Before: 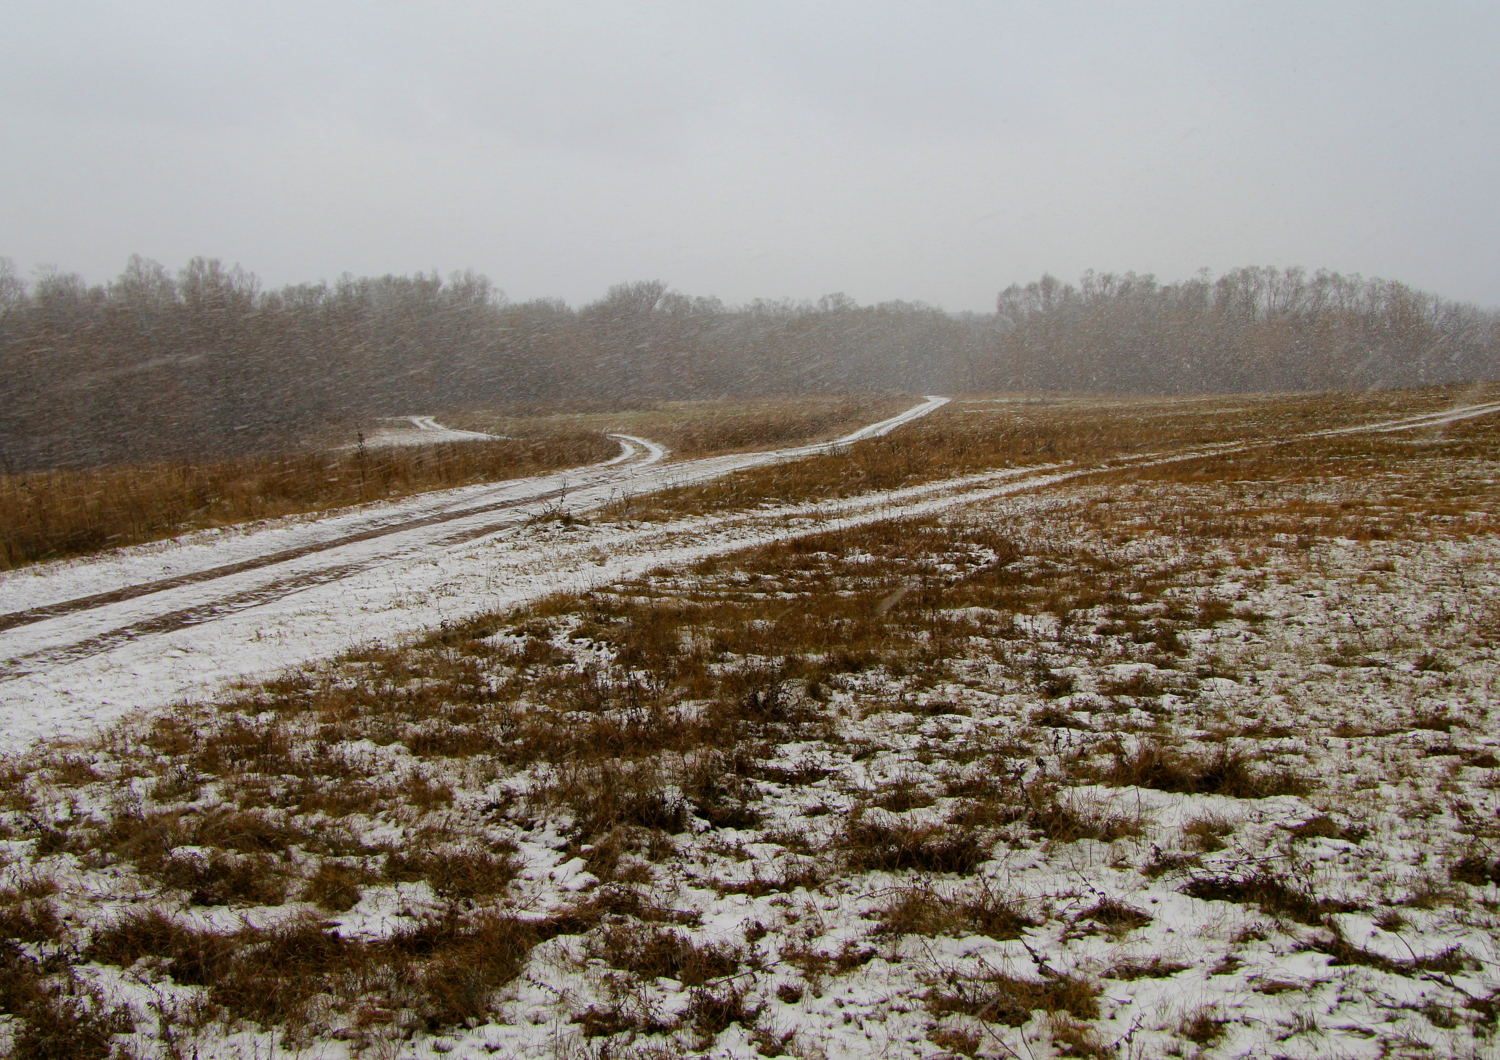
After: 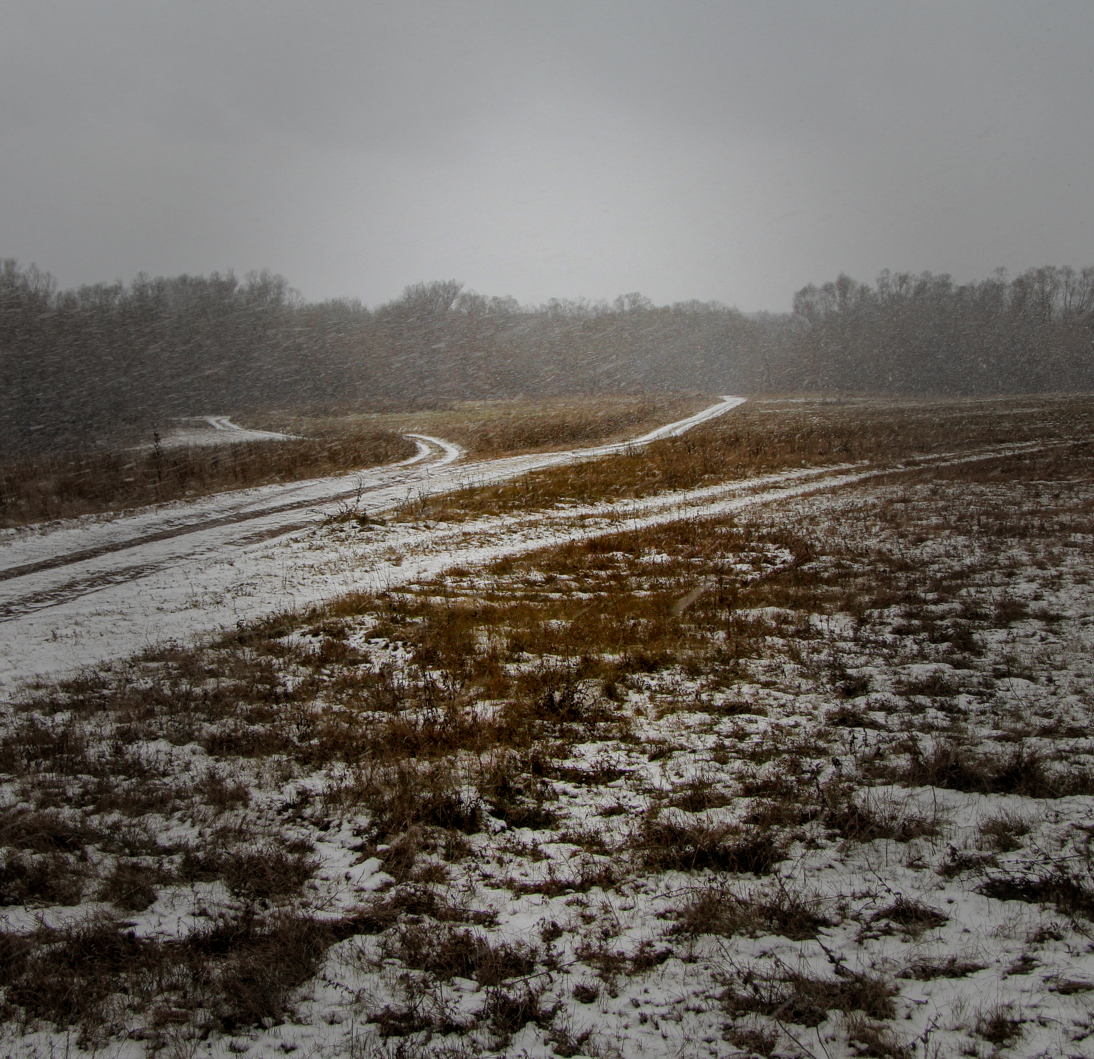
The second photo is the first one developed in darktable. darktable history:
crop: left 13.652%, right 13.378%
local contrast: on, module defaults
vignetting: fall-off start 16.47%, fall-off radius 99.25%, width/height ratio 0.721, dithering 8-bit output, unbound false
